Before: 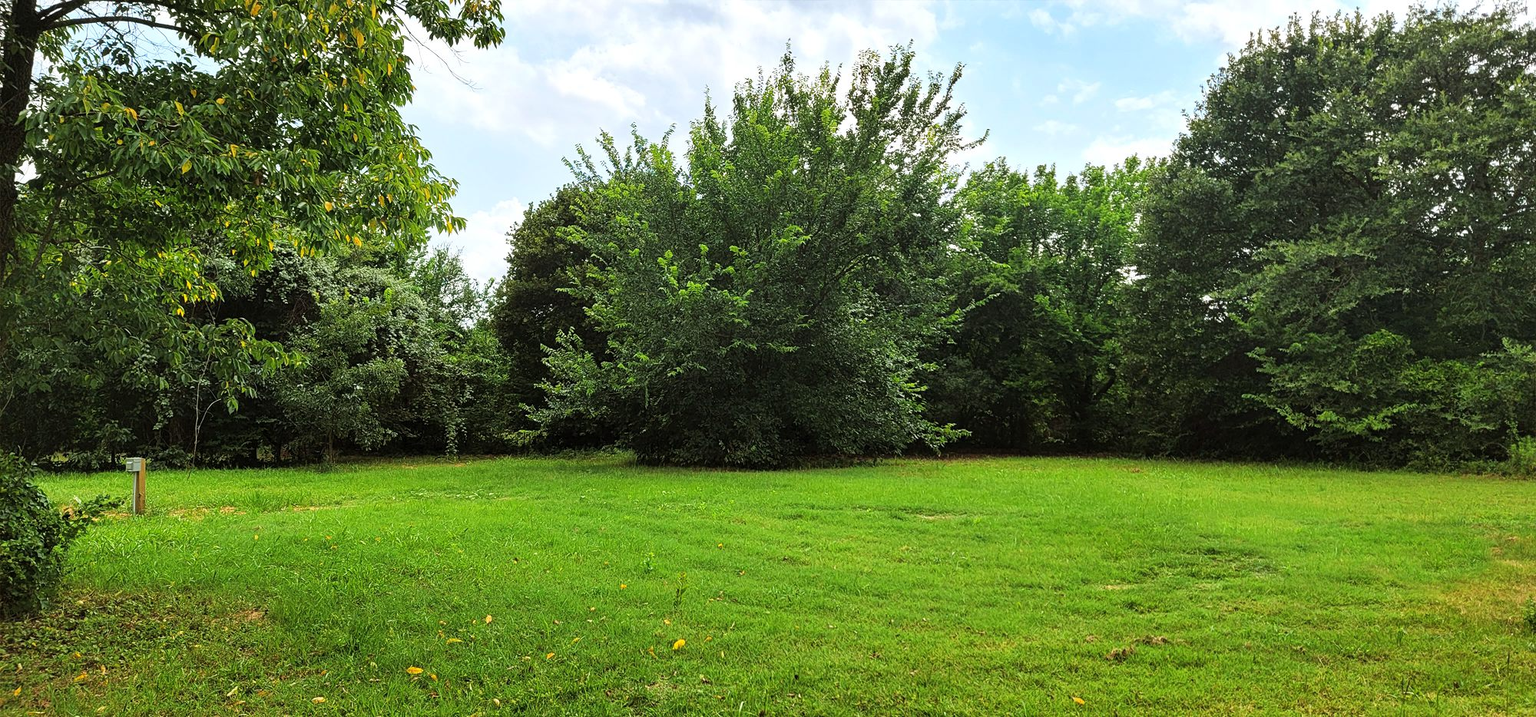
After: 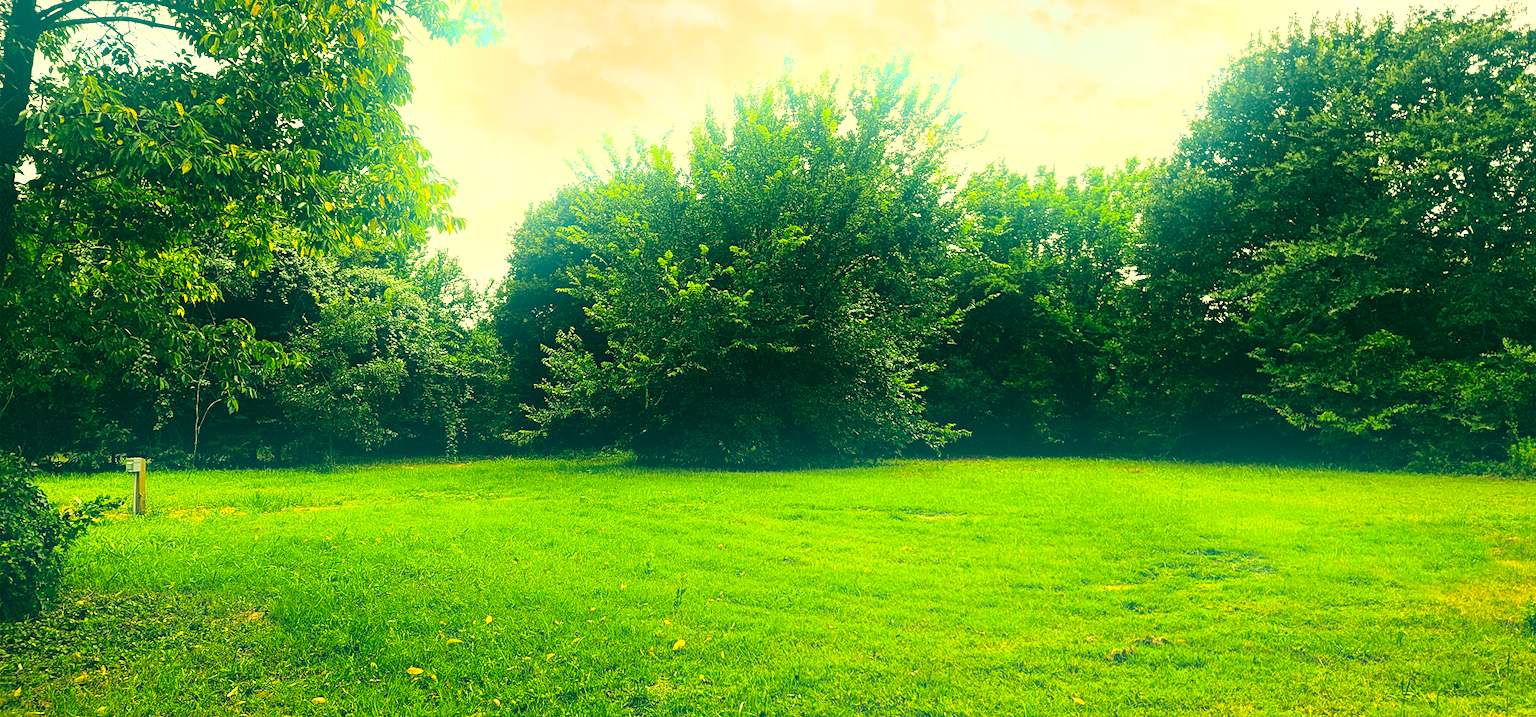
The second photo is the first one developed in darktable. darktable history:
bloom: threshold 82.5%, strength 16.25%
color correction: highlights a* 1.83, highlights b* 34.02, shadows a* -36.68, shadows b* -5.48
tone equalizer: -8 EV -0.75 EV, -7 EV -0.7 EV, -6 EV -0.6 EV, -5 EV -0.4 EV, -3 EV 0.4 EV, -2 EV 0.6 EV, -1 EV 0.7 EV, +0 EV 0.75 EV, edges refinement/feathering 500, mask exposure compensation -1.57 EV, preserve details no
